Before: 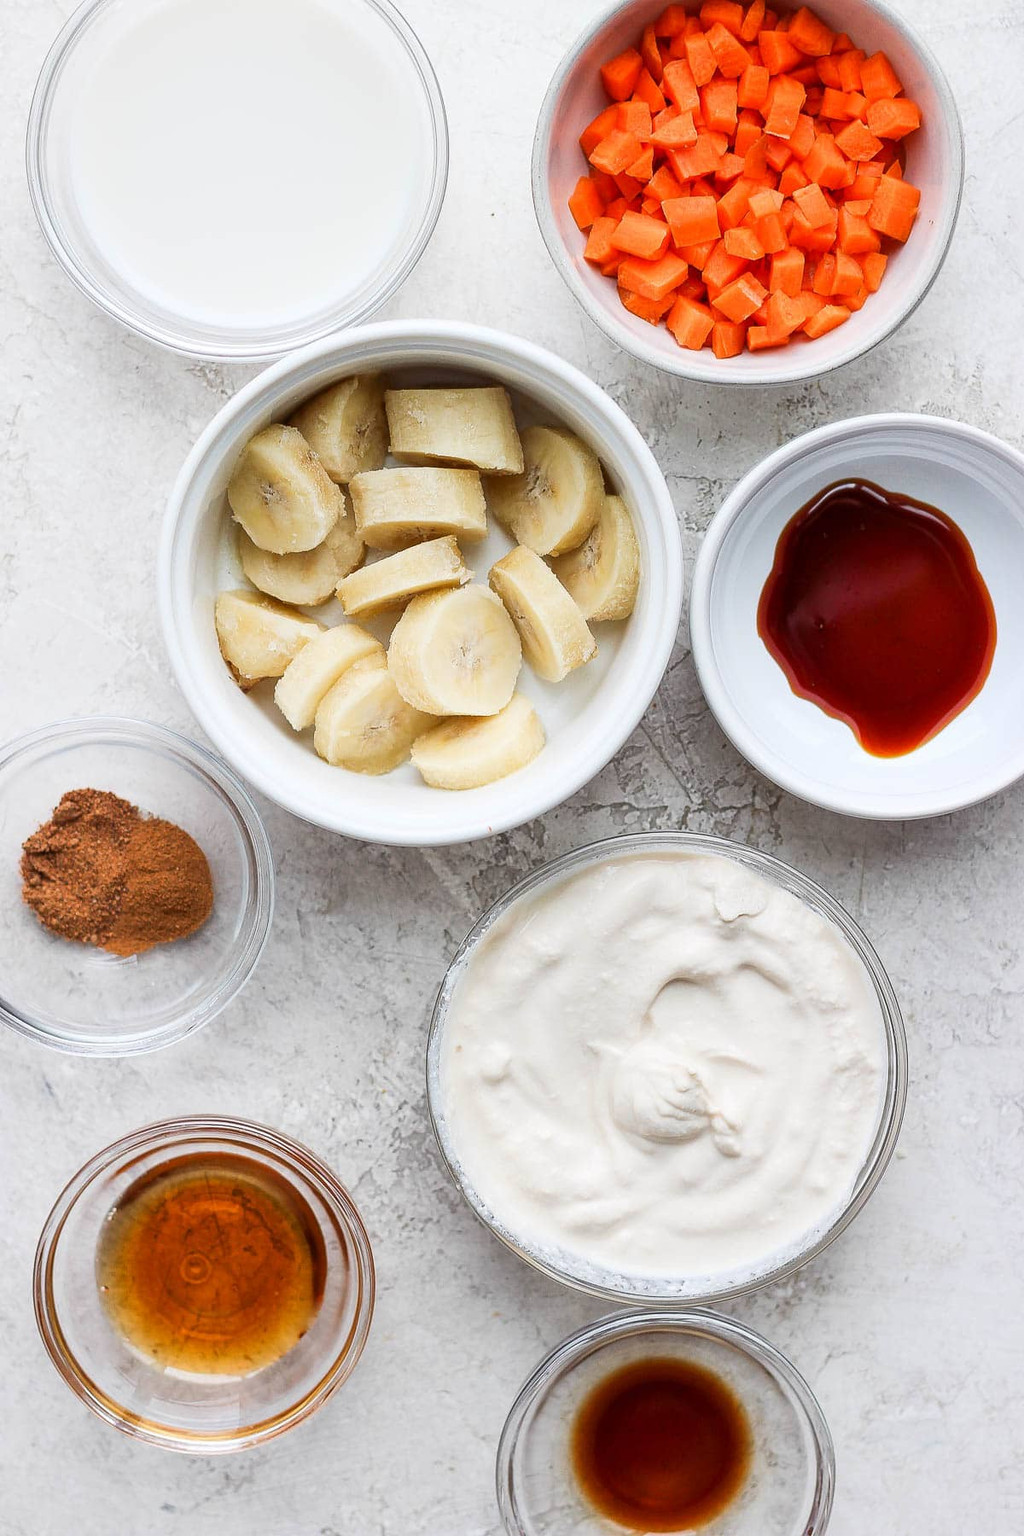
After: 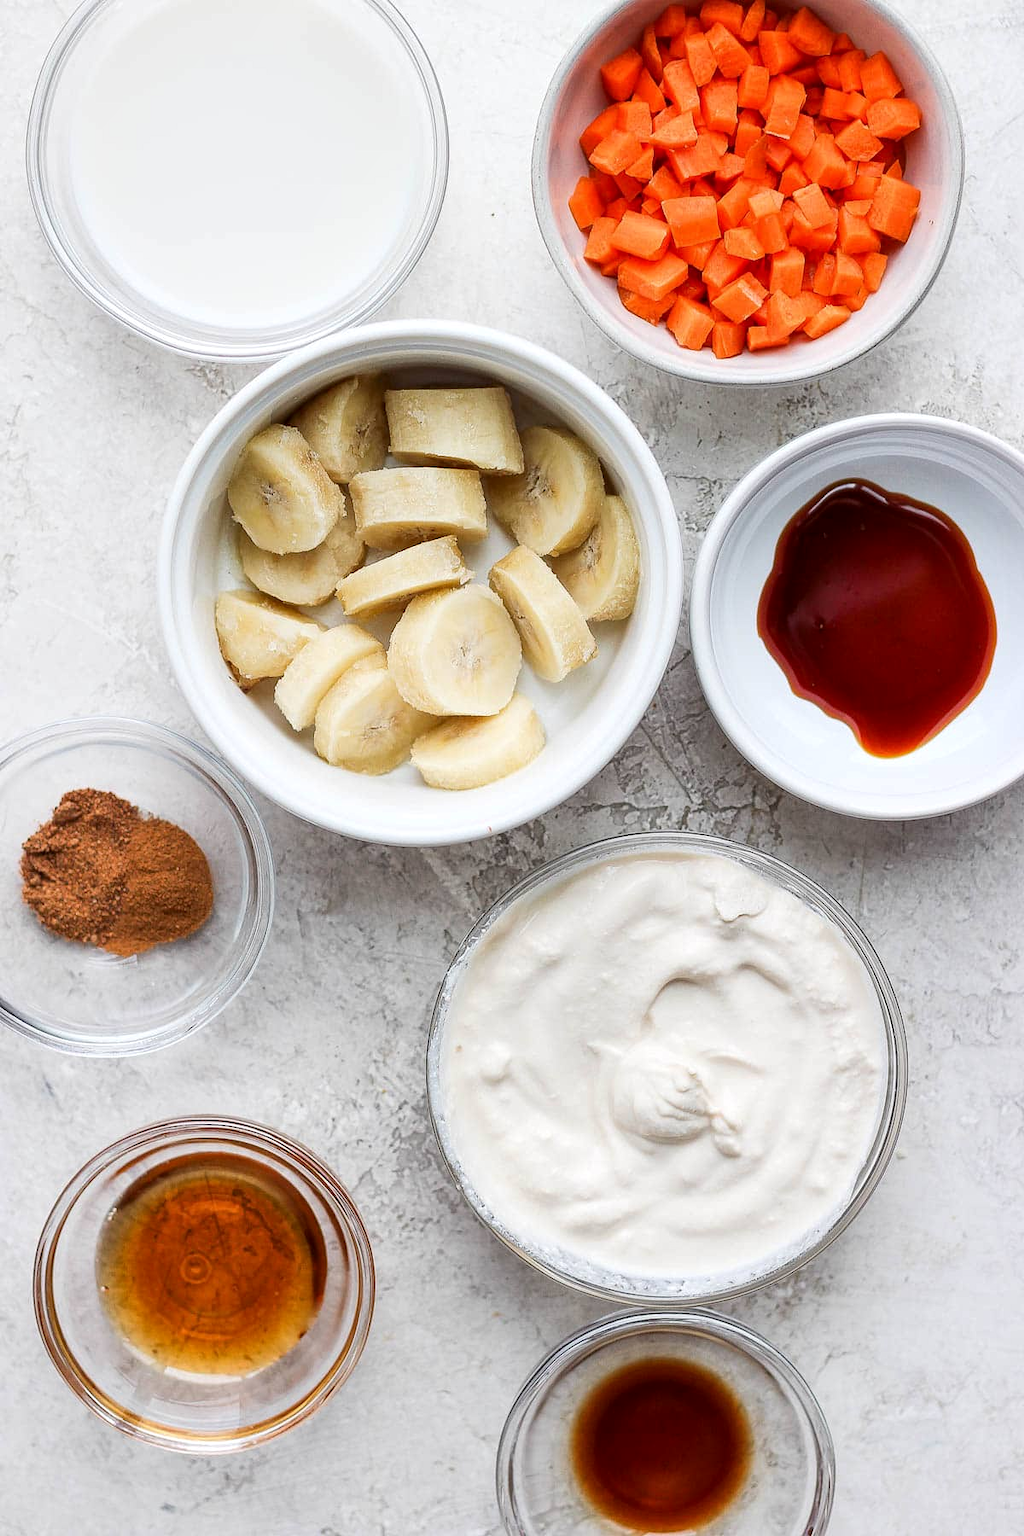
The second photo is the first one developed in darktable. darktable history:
local contrast: highlights 107%, shadows 100%, detail 119%, midtone range 0.2
